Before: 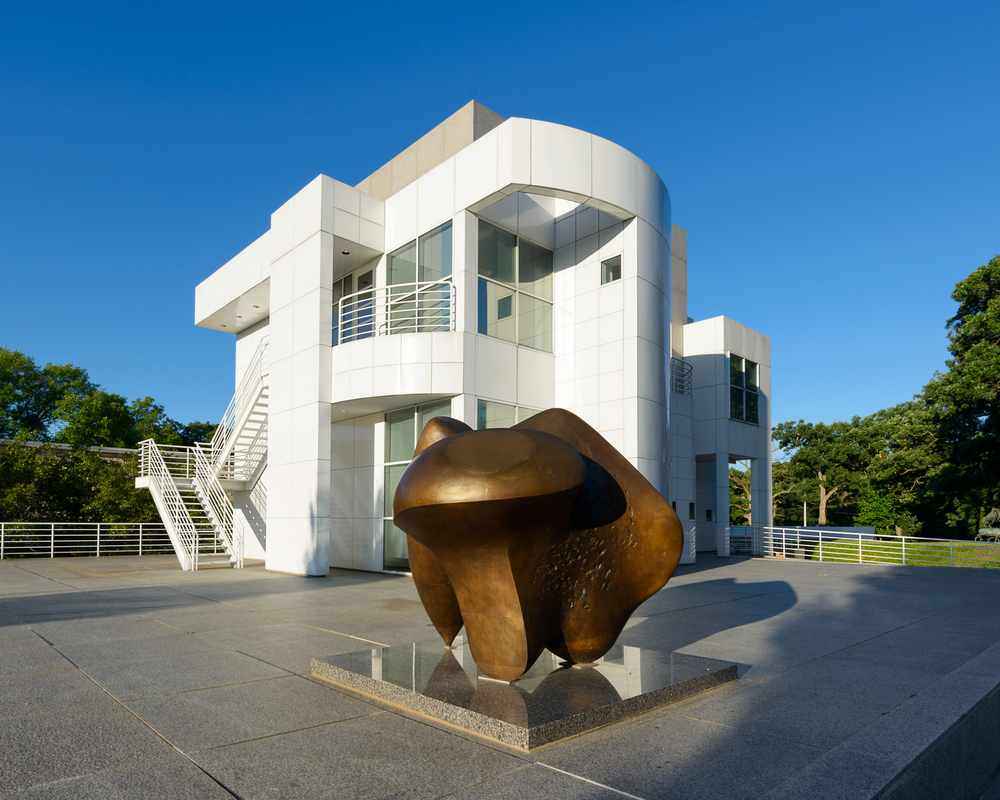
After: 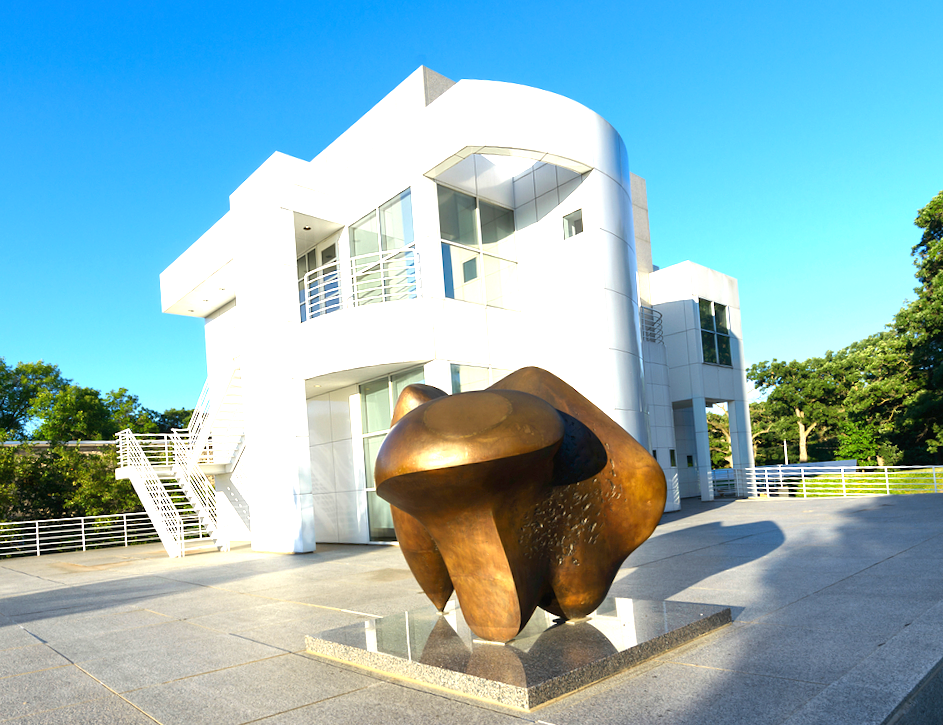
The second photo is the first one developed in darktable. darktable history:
rotate and perspective: rotation -4.57°, crop left 0.054, crop right 0.944, crop top 0.087, crop bottom 0.914
exposure: black level correction 0, exposure 1.45 EV, compensate exposure bias true, compensate highlight preservation false
